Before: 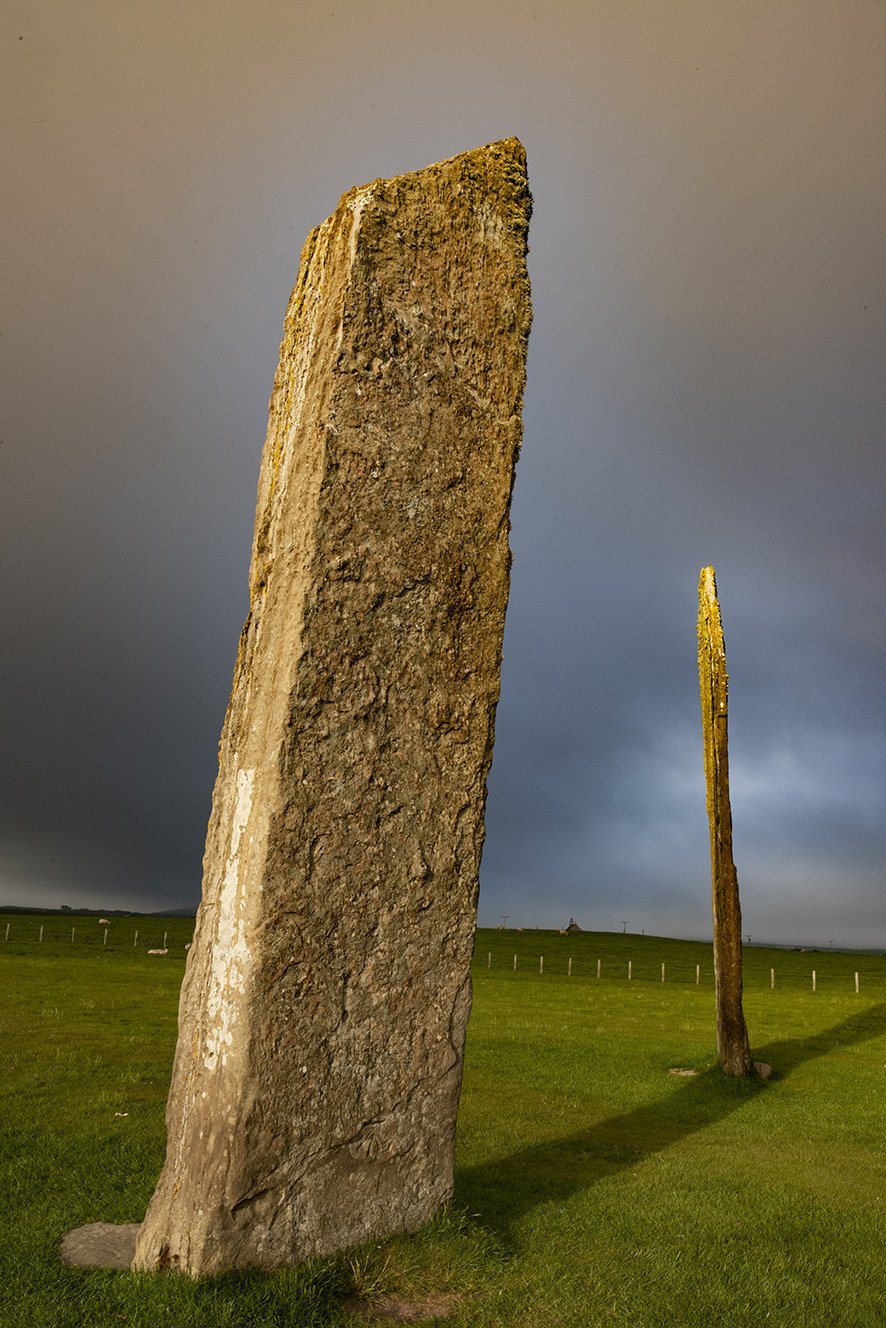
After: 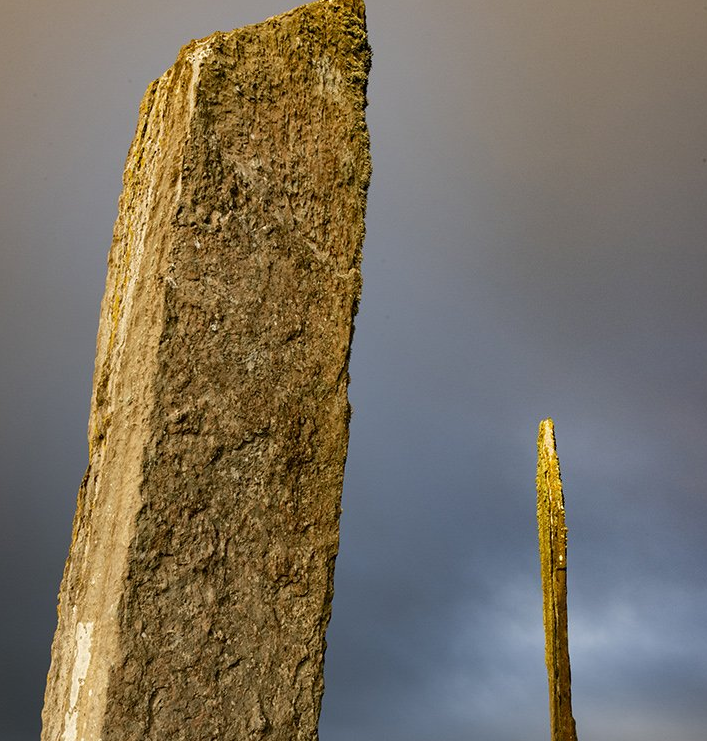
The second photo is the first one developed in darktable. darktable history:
crop: left 18.28%, top 11.099%, right 1.857%, bottom 33.071%
